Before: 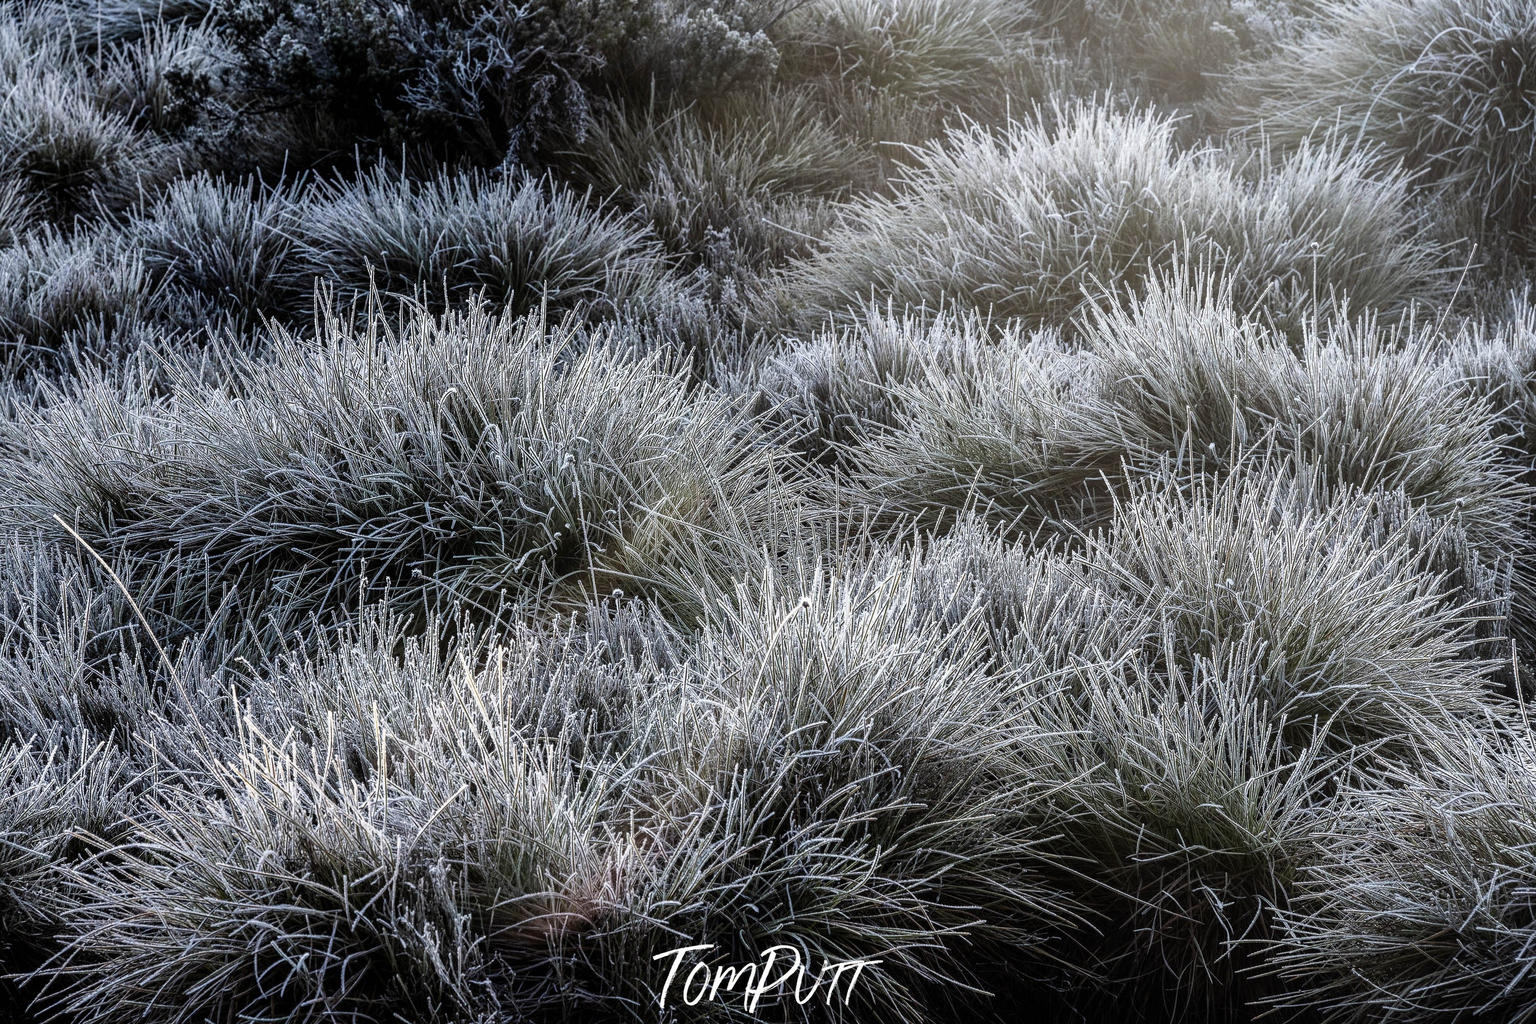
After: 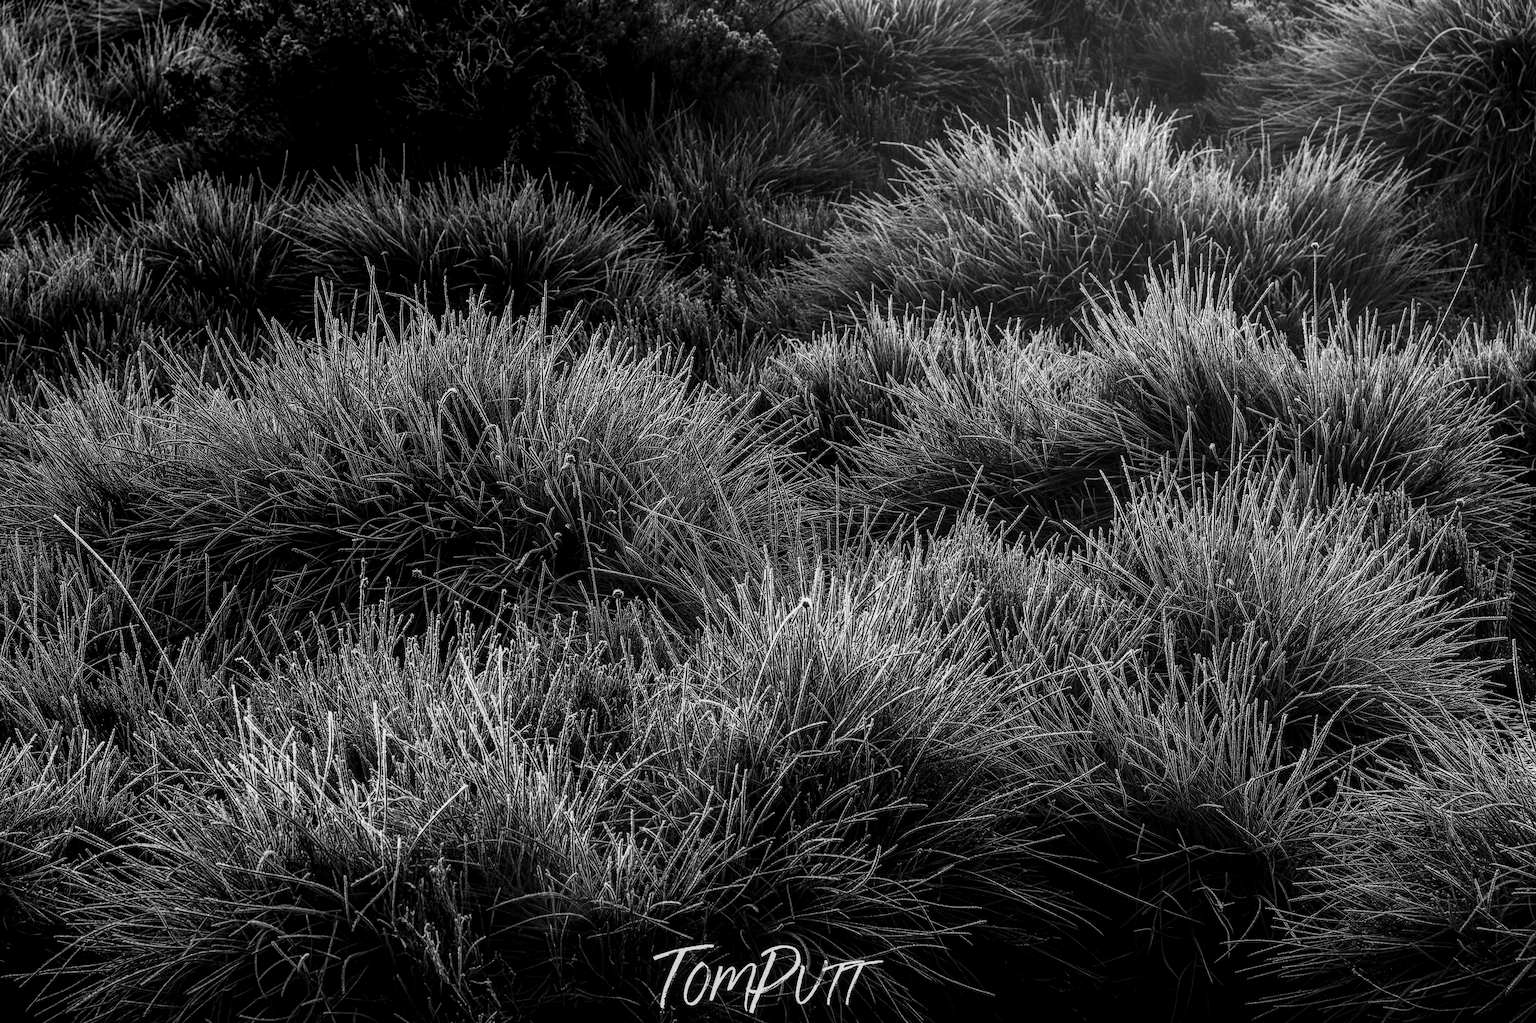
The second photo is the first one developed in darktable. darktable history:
exposure: compensate highlight preservation false
contrast brightness saturation: contrast -0.029, brightness -0.596, saturation -0.987
tone curve: curves: ch0 [(0, 0) (0.003, 0.003) (0.011, 0.011) (0.025, 0.024) (0.044, 0.043) (0.069, 0.068) (0.1, 0.097) (0.136, 0.132) (0.177, 0.173) (0.224, 0.219) (0.277, 0.27) (0.335, 0.327) (0.399, 0.389) (0.468, 0.457) (0.543, 0.549) (0.623, 0.628) (0.709, 0.713) (0.801, 0.803) (0.898, 0.899) (1, 1)], preserve colors none
local contrast: on, module defaults
